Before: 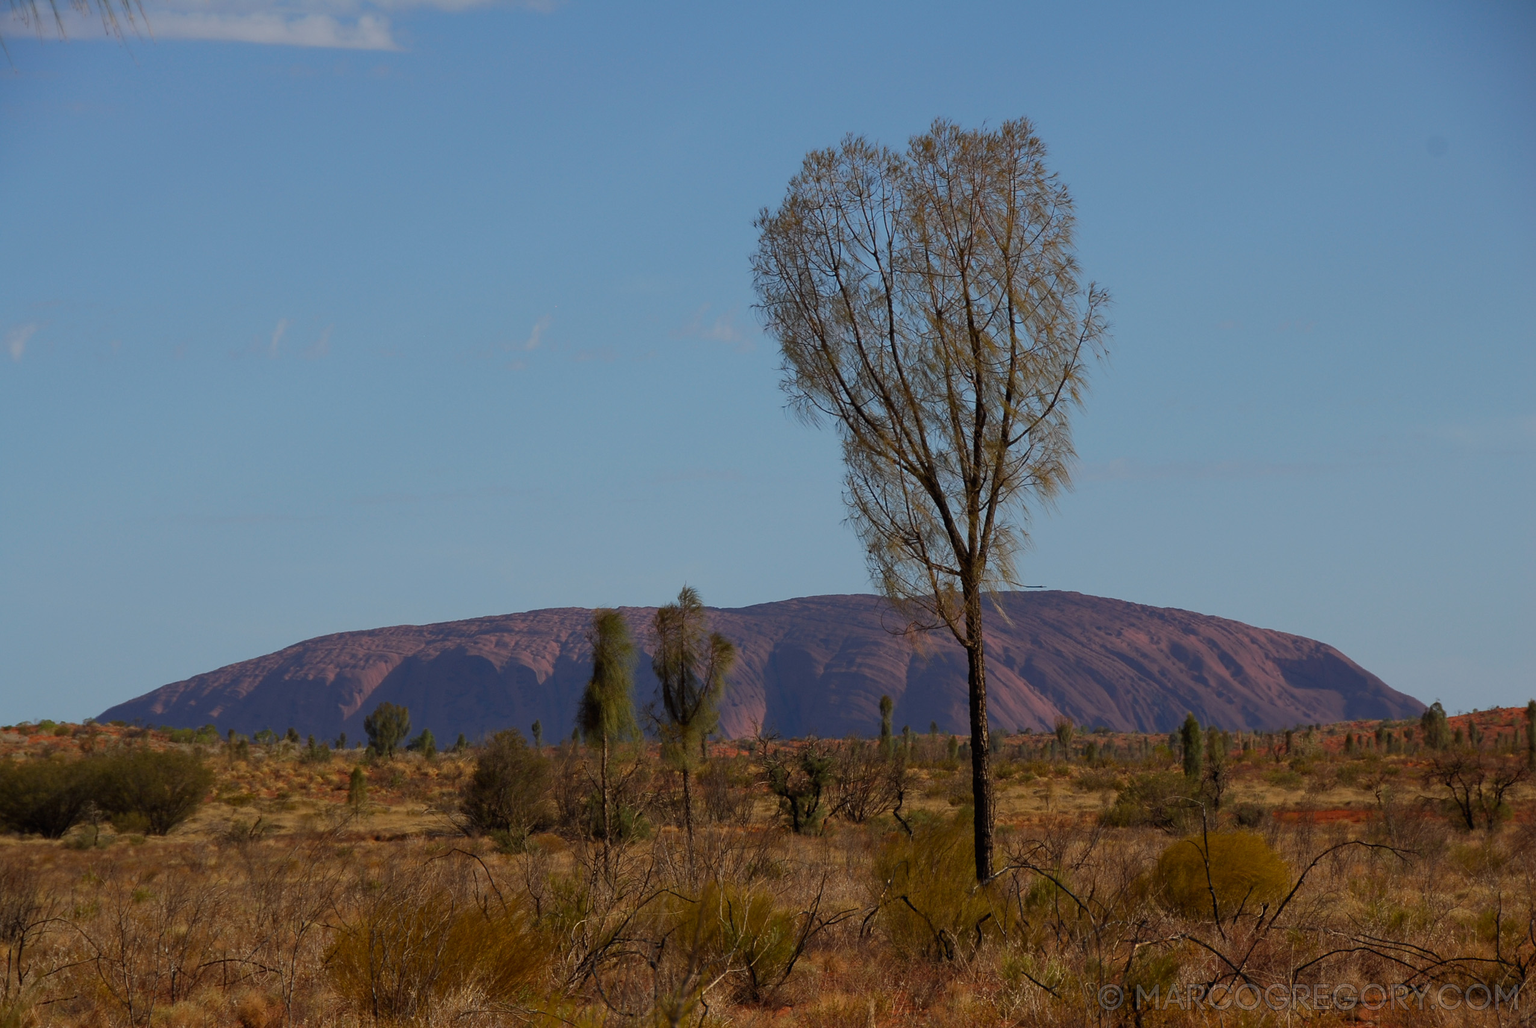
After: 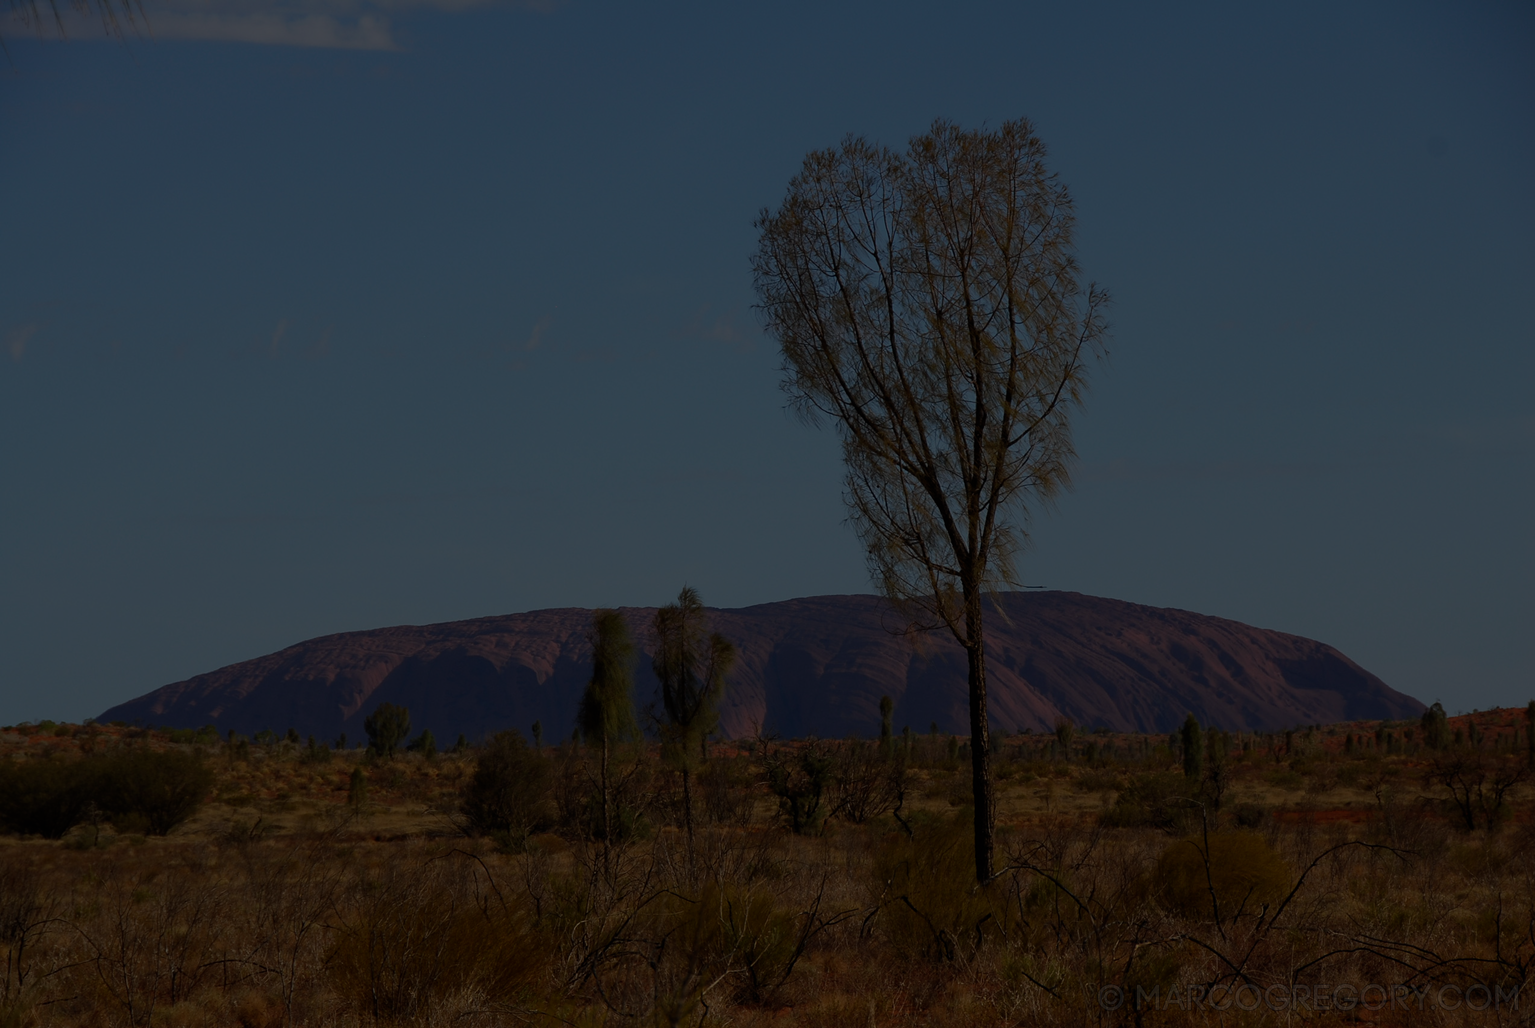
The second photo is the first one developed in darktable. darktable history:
exposure: exposure -2.446 EV
